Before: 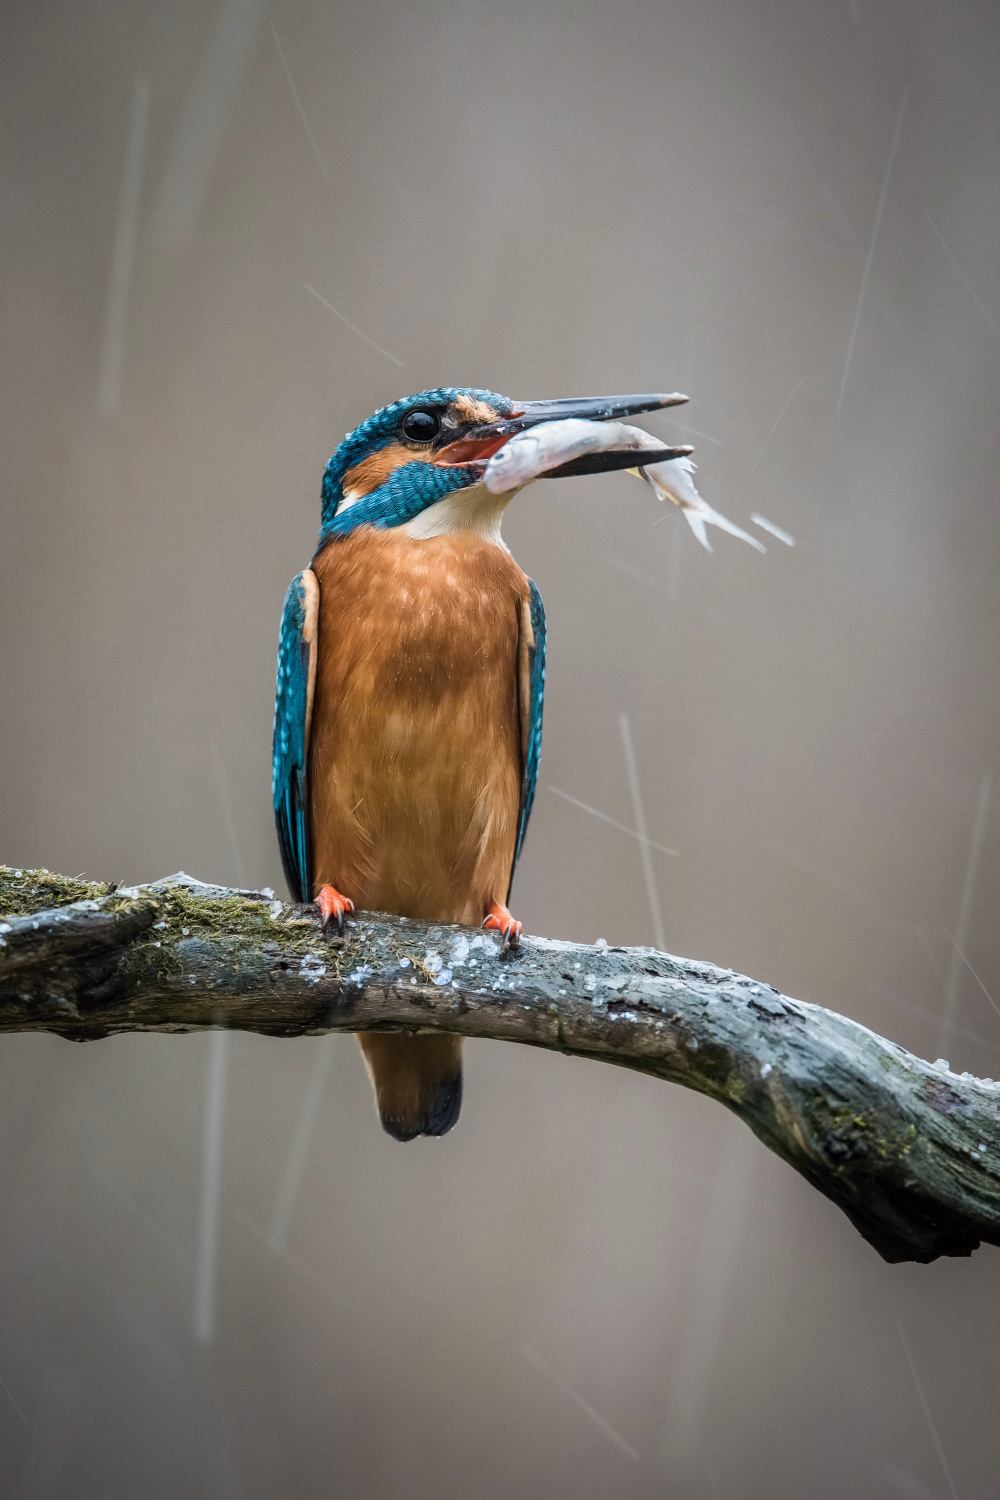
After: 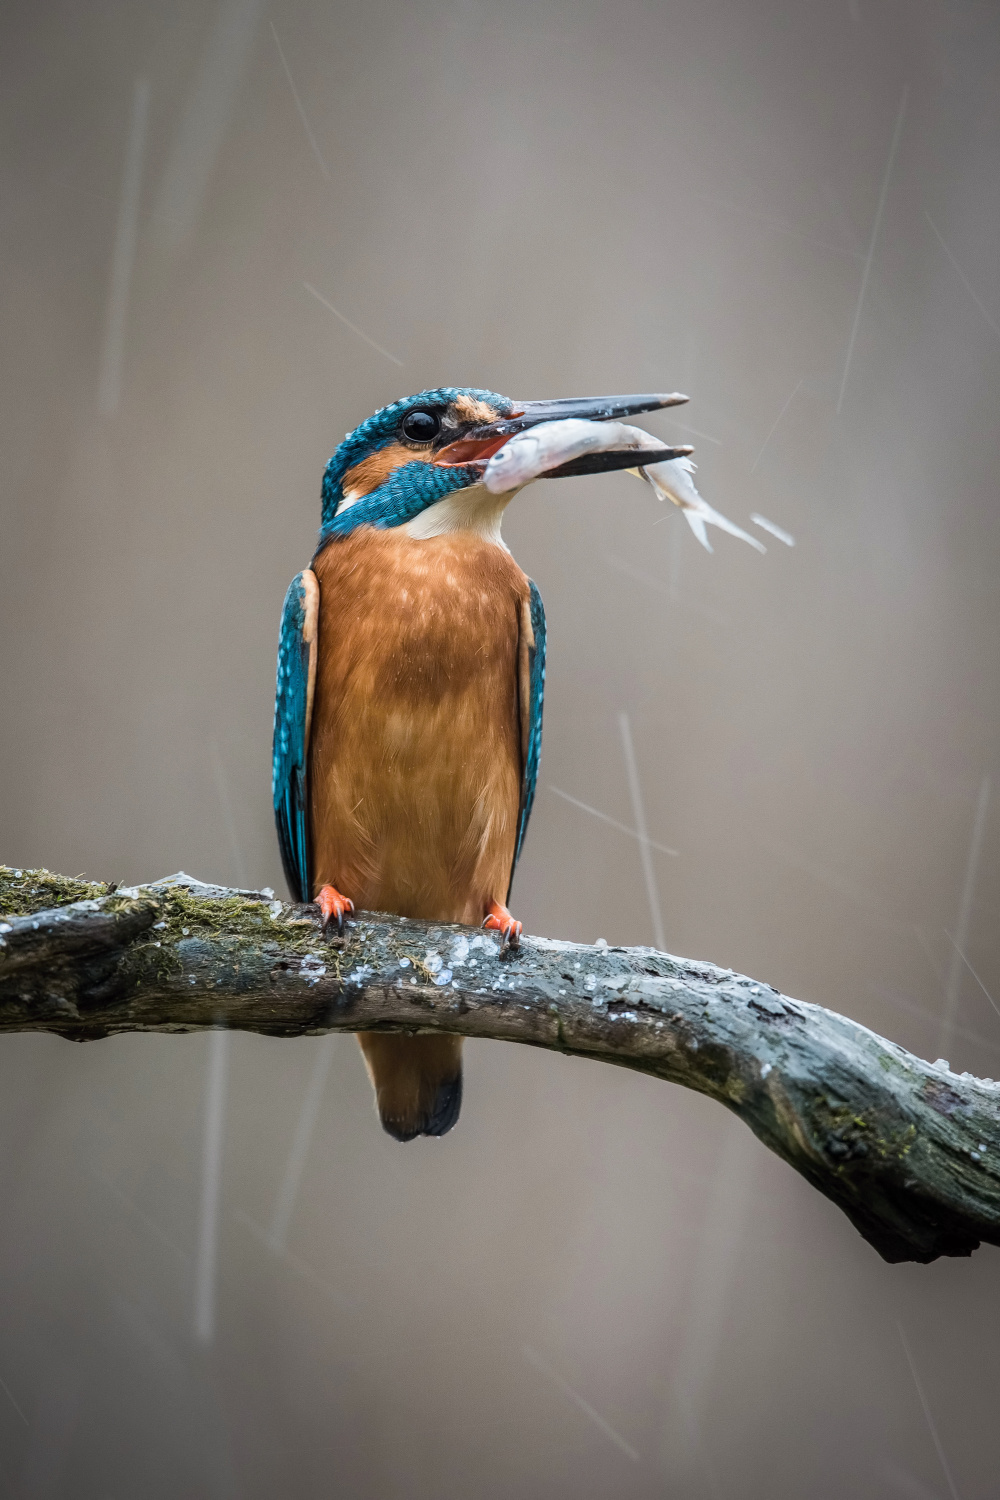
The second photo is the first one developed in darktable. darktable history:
shadows and highlights: shadows -41.2, highlights 63.96, soften with gaussian
